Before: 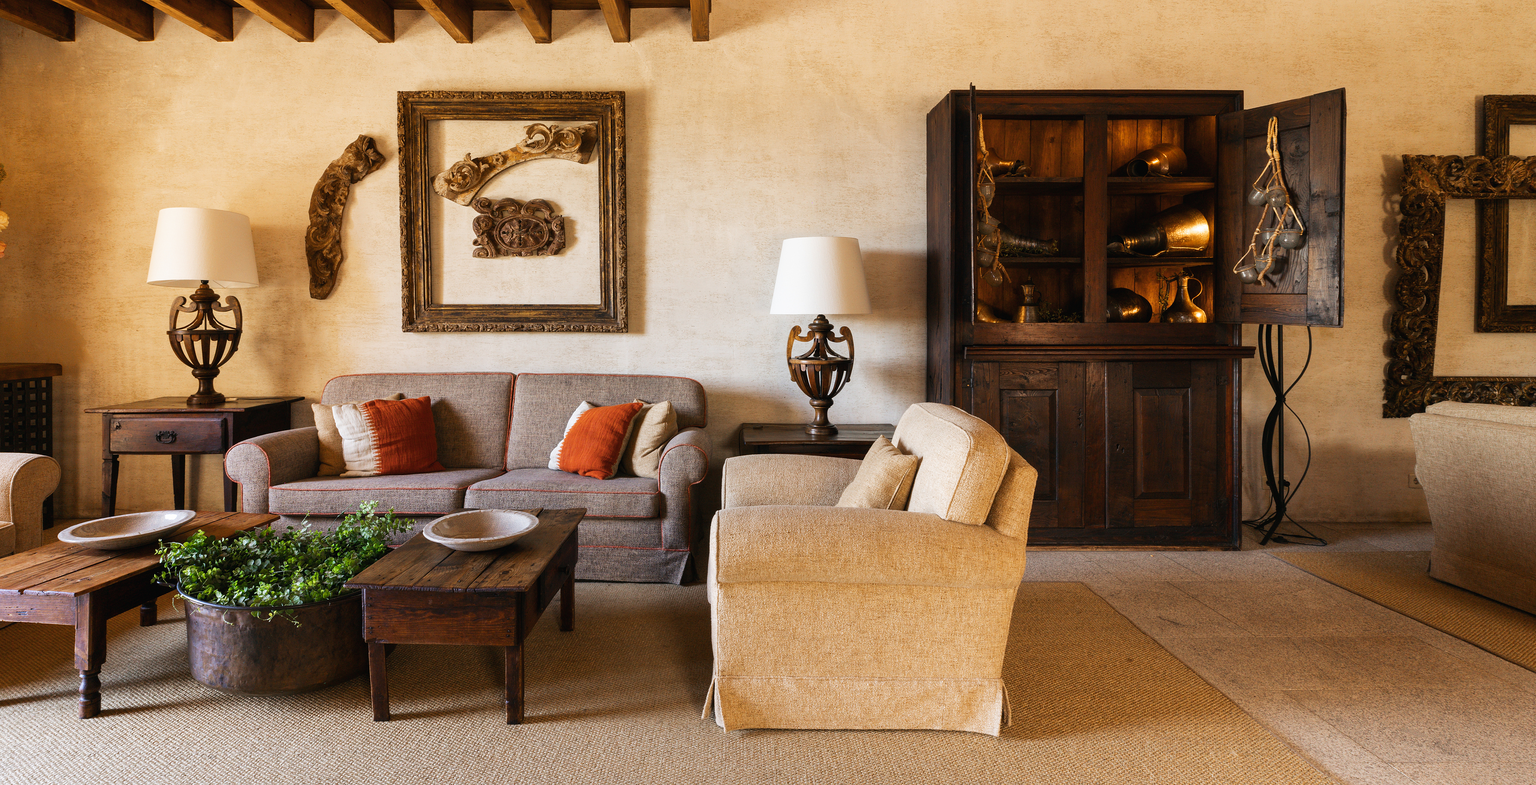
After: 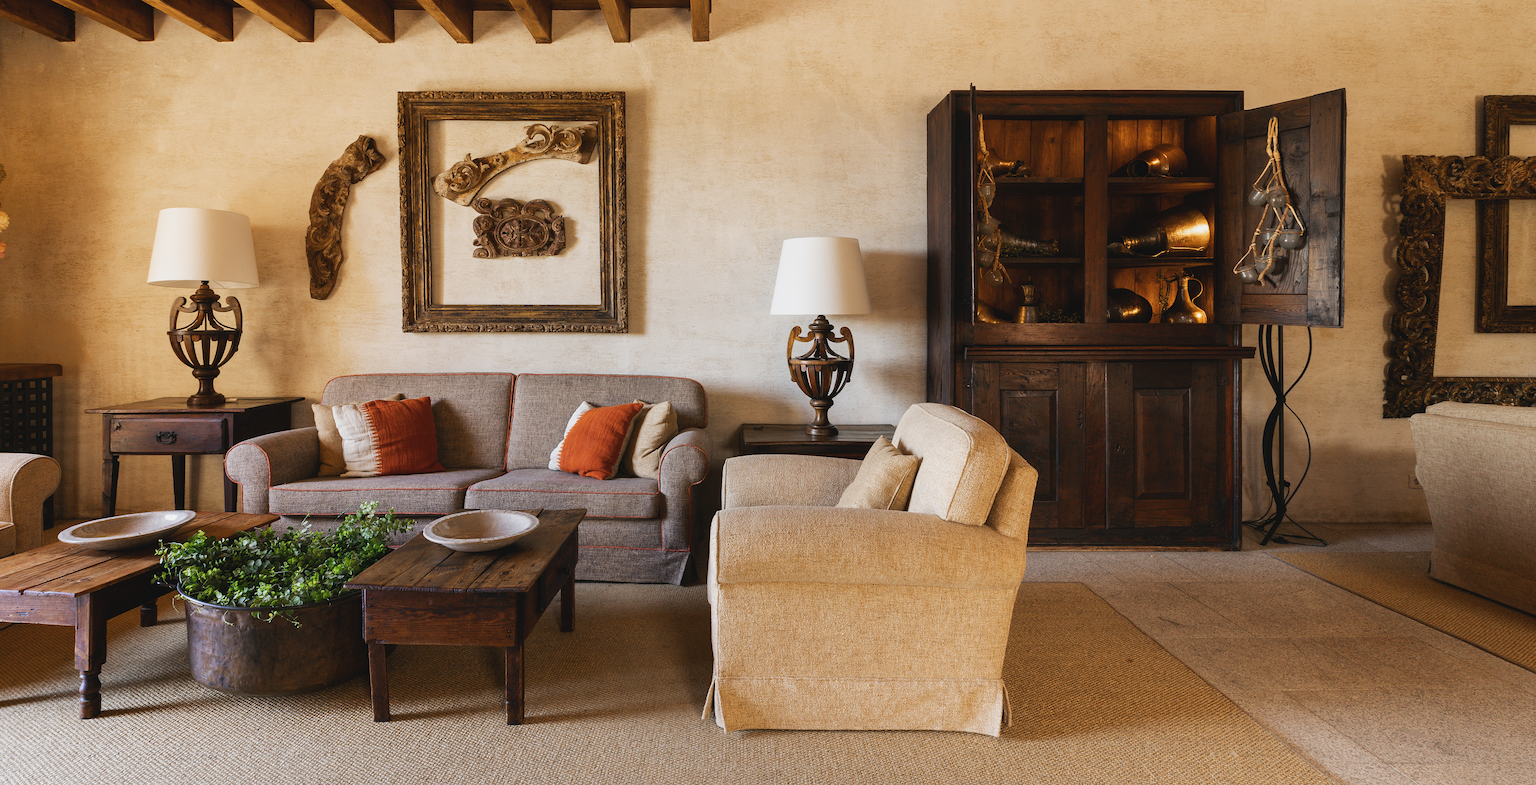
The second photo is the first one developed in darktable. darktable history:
contrast brightness saturation: contrast -0.084, brightness -0.031, saturation -0.112
